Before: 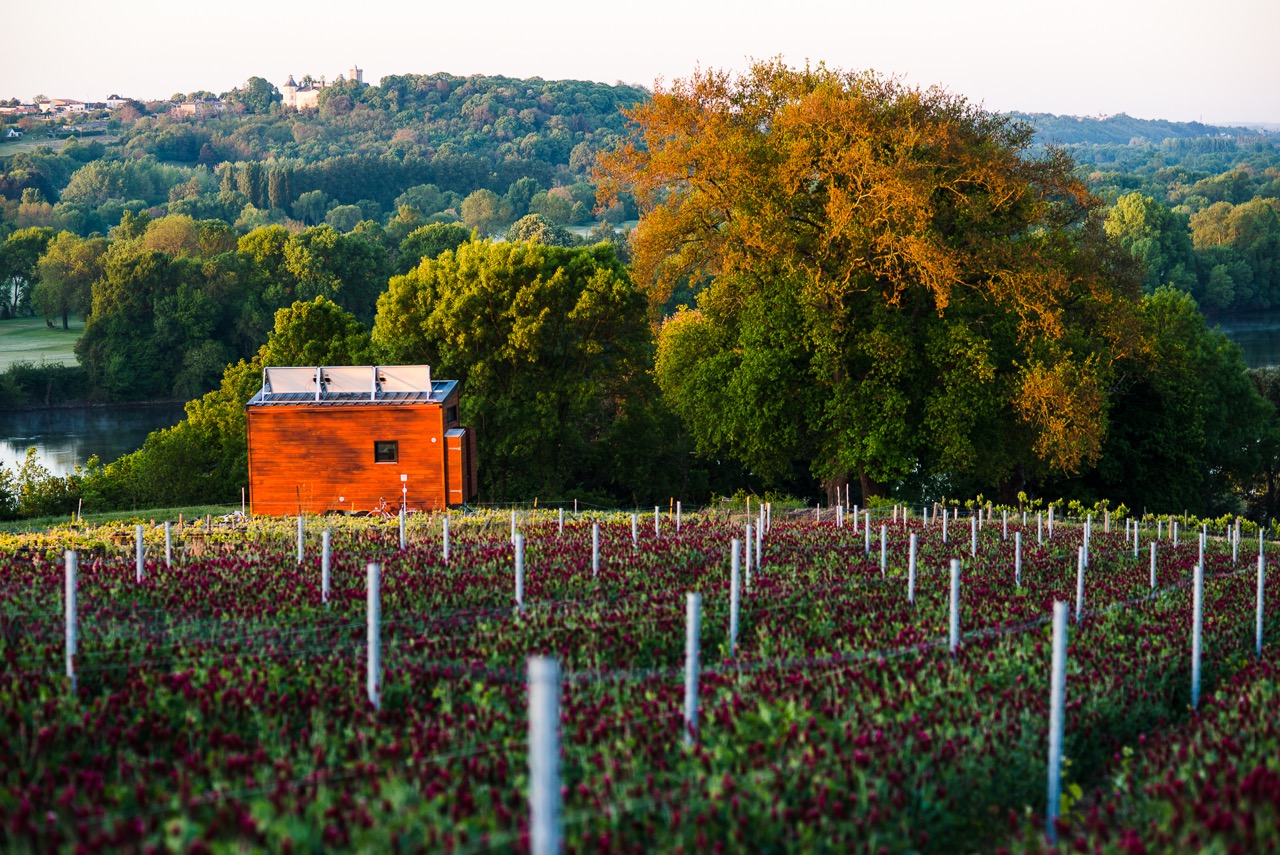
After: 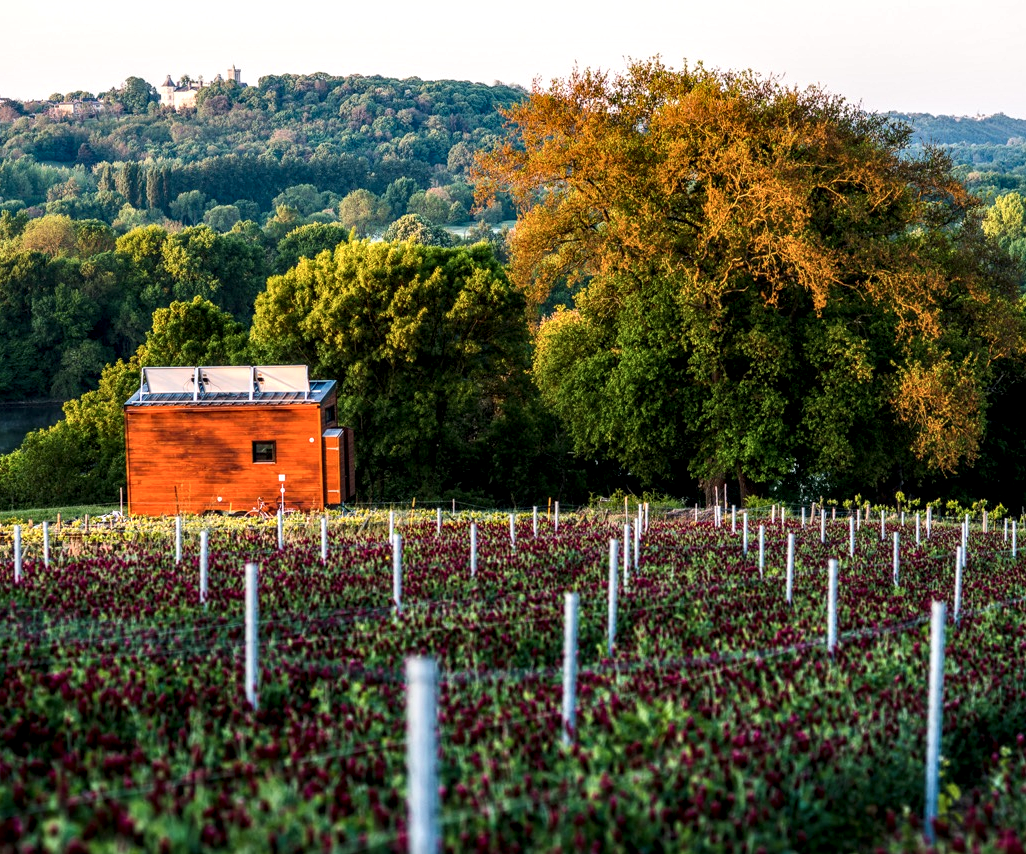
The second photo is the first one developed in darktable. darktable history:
crop and rotate: left 9.597%, right 10.195%
local contrast: detail 154%
